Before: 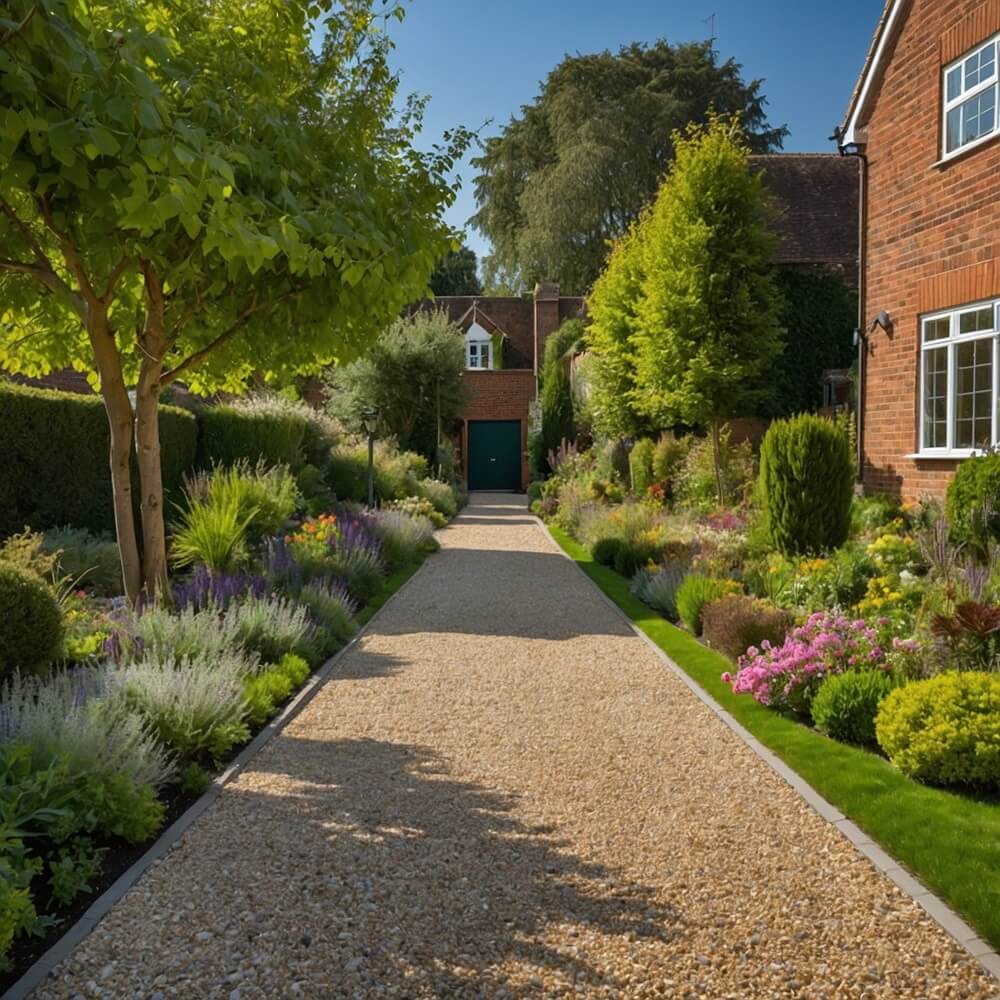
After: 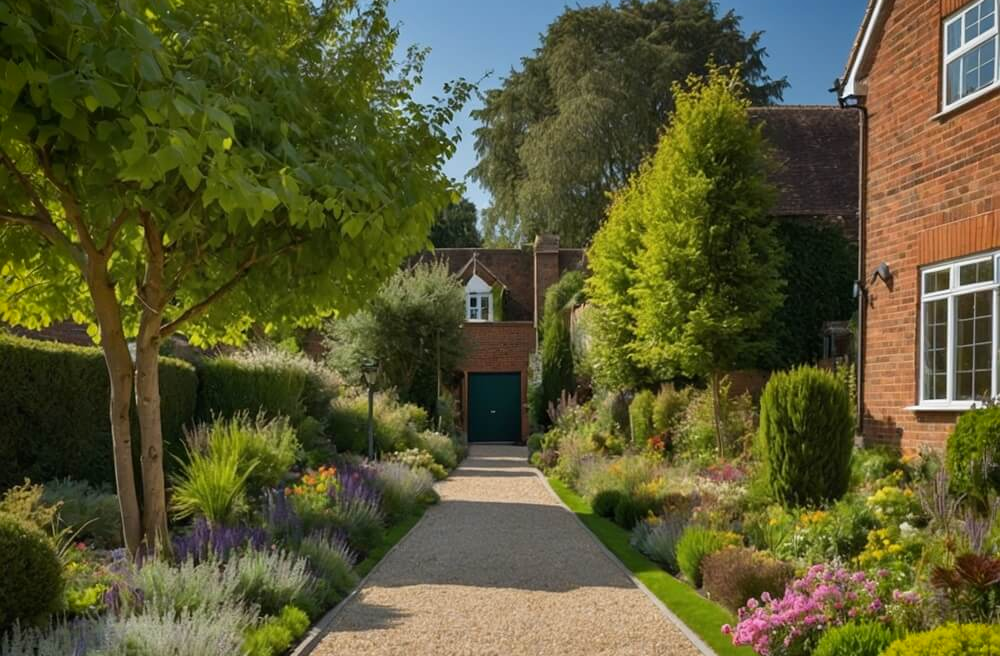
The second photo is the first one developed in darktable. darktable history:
vignetting: brightness -0.233, saturation 0.141
crop and rotate: top 4.848%, bottom 29.503%
